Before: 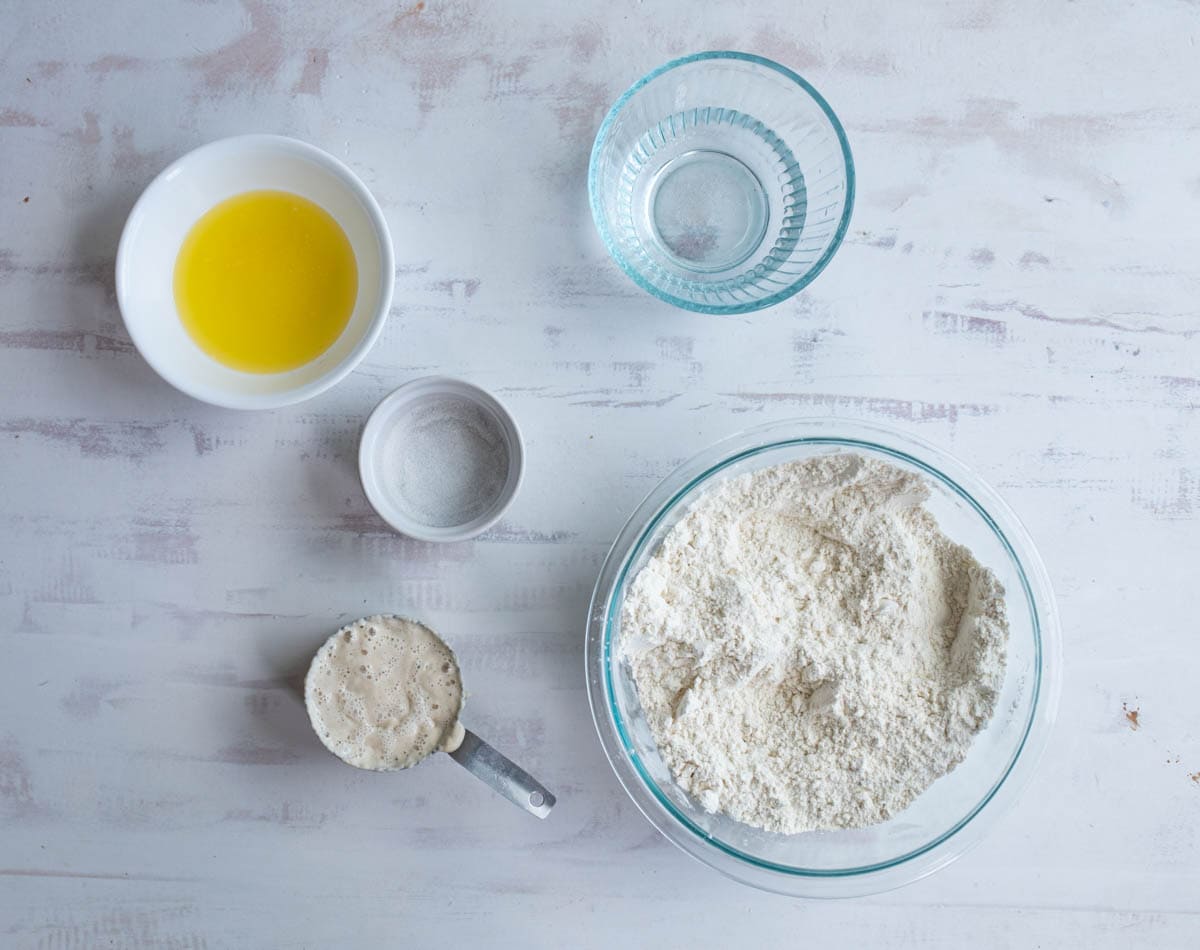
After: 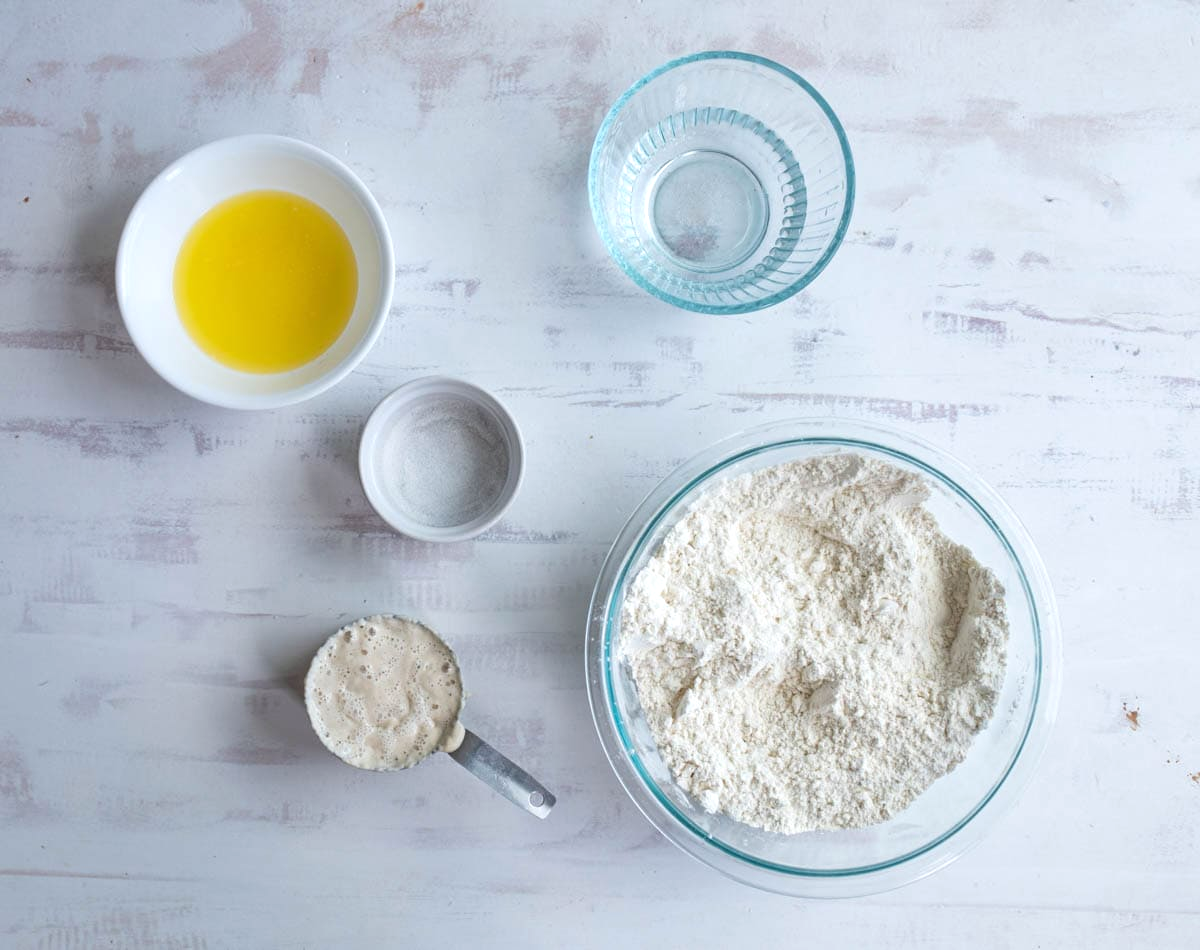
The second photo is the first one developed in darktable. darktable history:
exposure: black level correction 0, exposure 0.2 EV, compensate exposure bias true, compensate highlight preservation false
color correction: highlights b* -0.013
